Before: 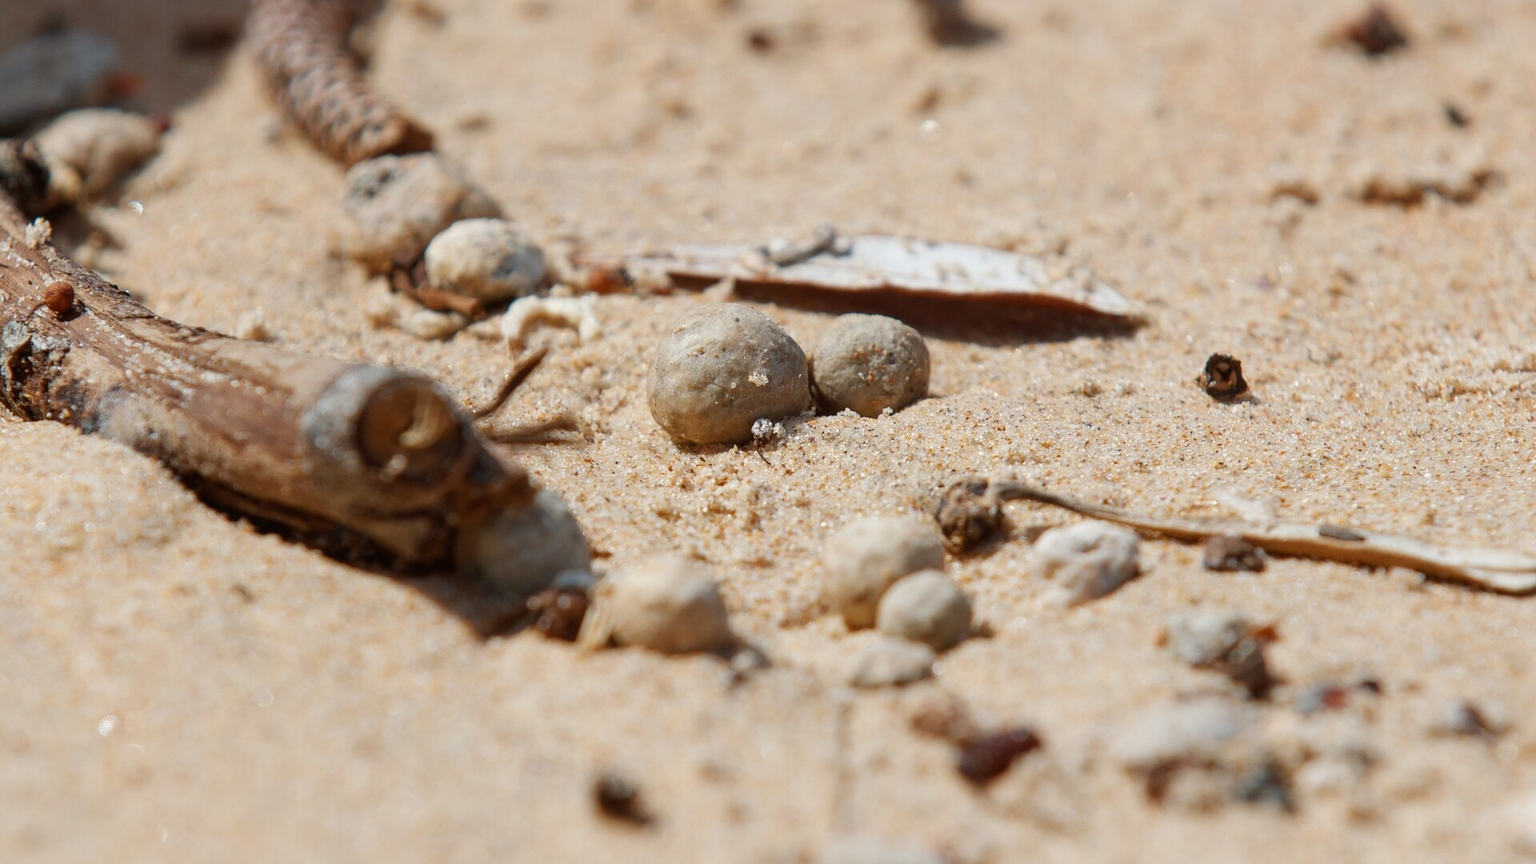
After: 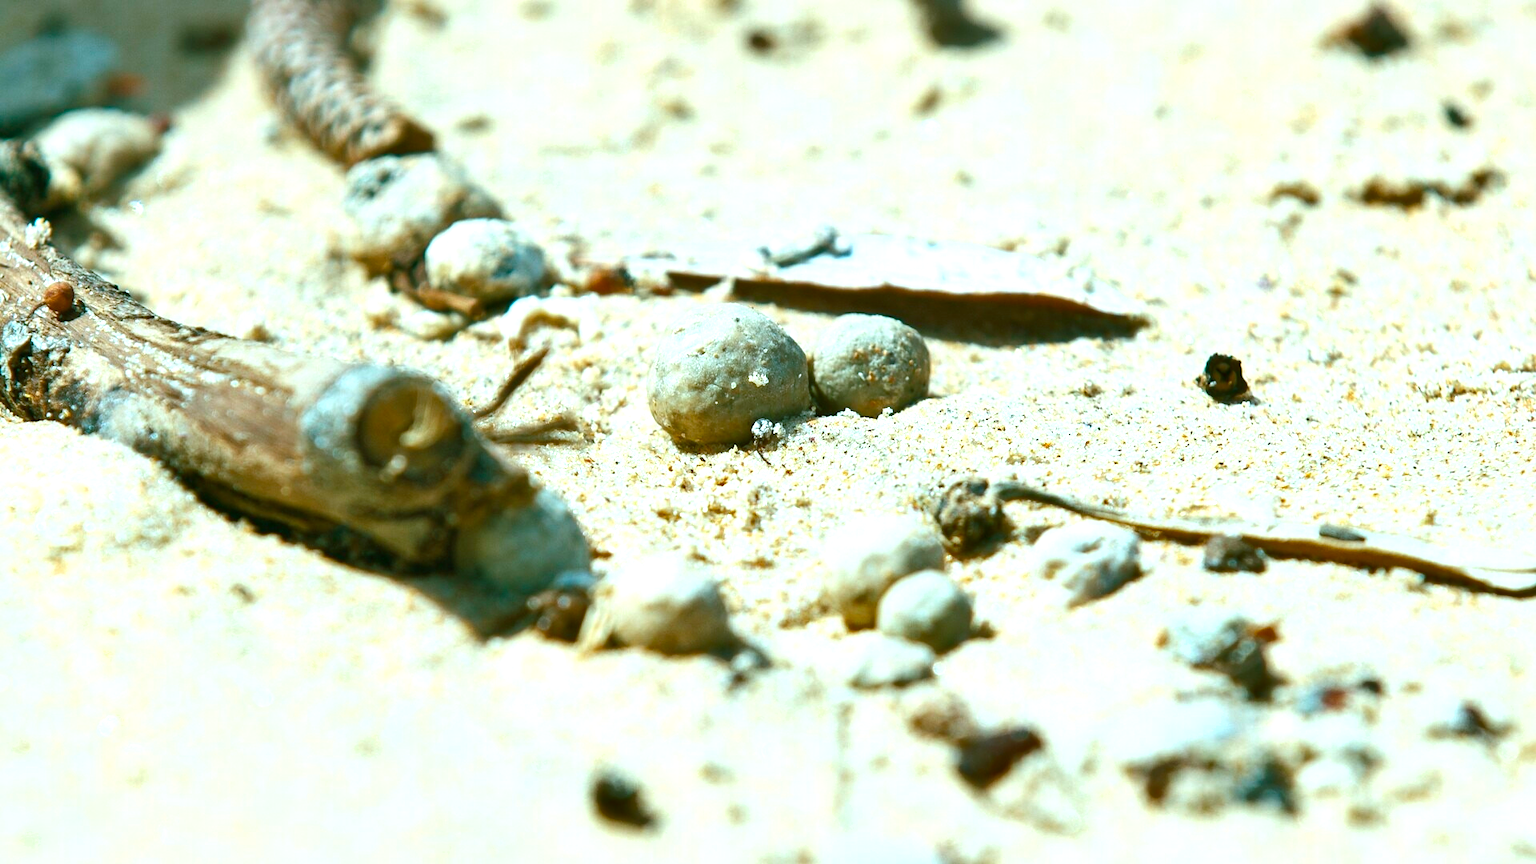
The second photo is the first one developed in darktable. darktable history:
color balance rgb: shadows lift › chroma 11.71%, shadows lift › hue 133.46°, power › chroma 2.15%, power › hue 166.83°, highlights gain › chroma 4%, highlights gain › hue 200.2°, perceptual saturation grading › global saturation 18.05%
shadows and highlights: shadows 20.91, highlights -35.45, soften with gaussian
white balance: red 1.009, blue 1.027
exposure: black level correction 0, exposure 1.1 EV, compensate highlight preservation false
